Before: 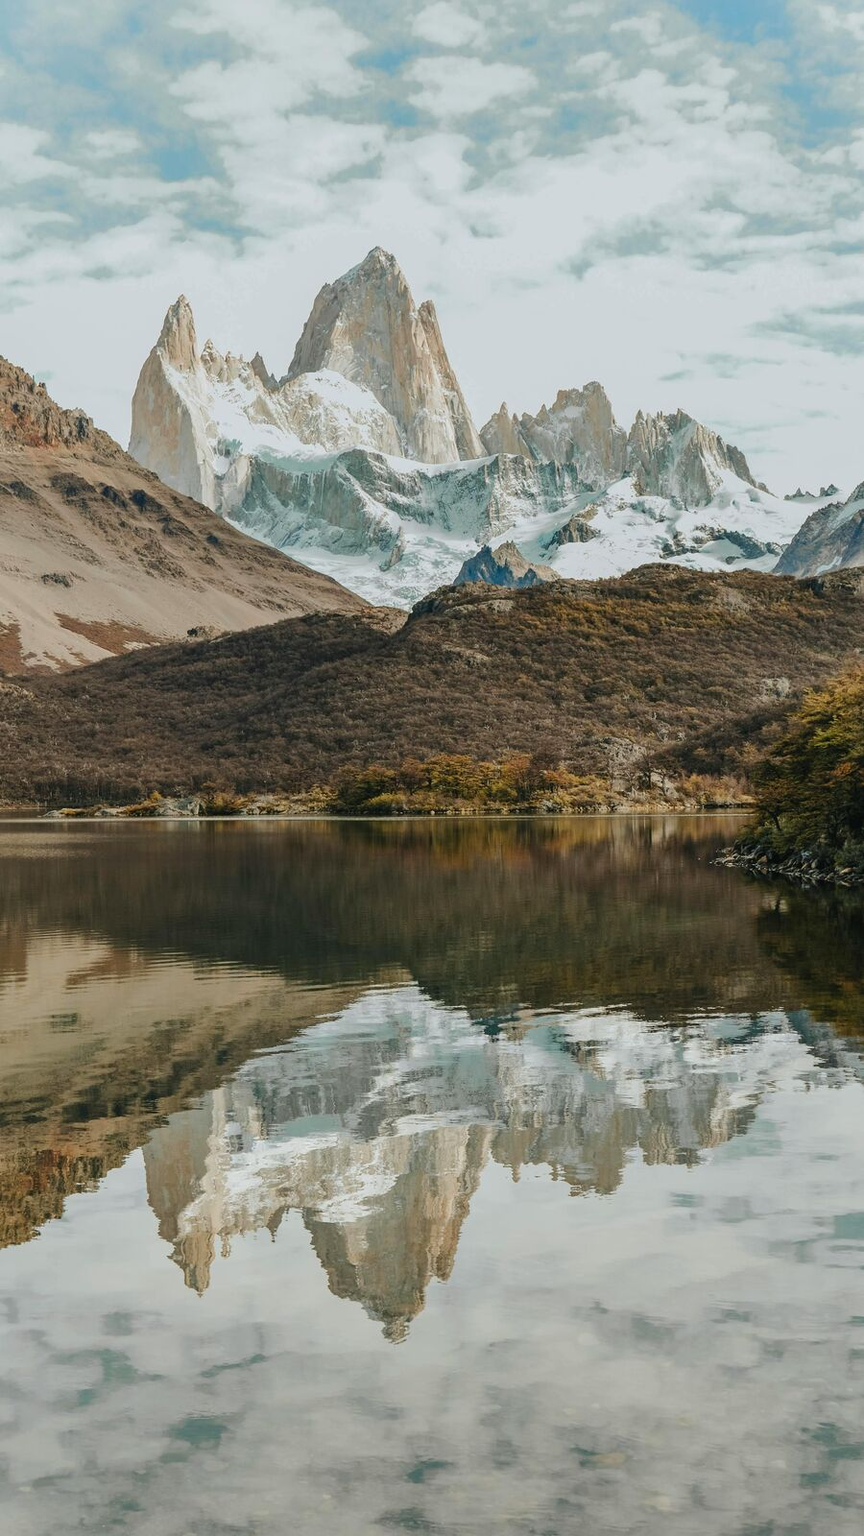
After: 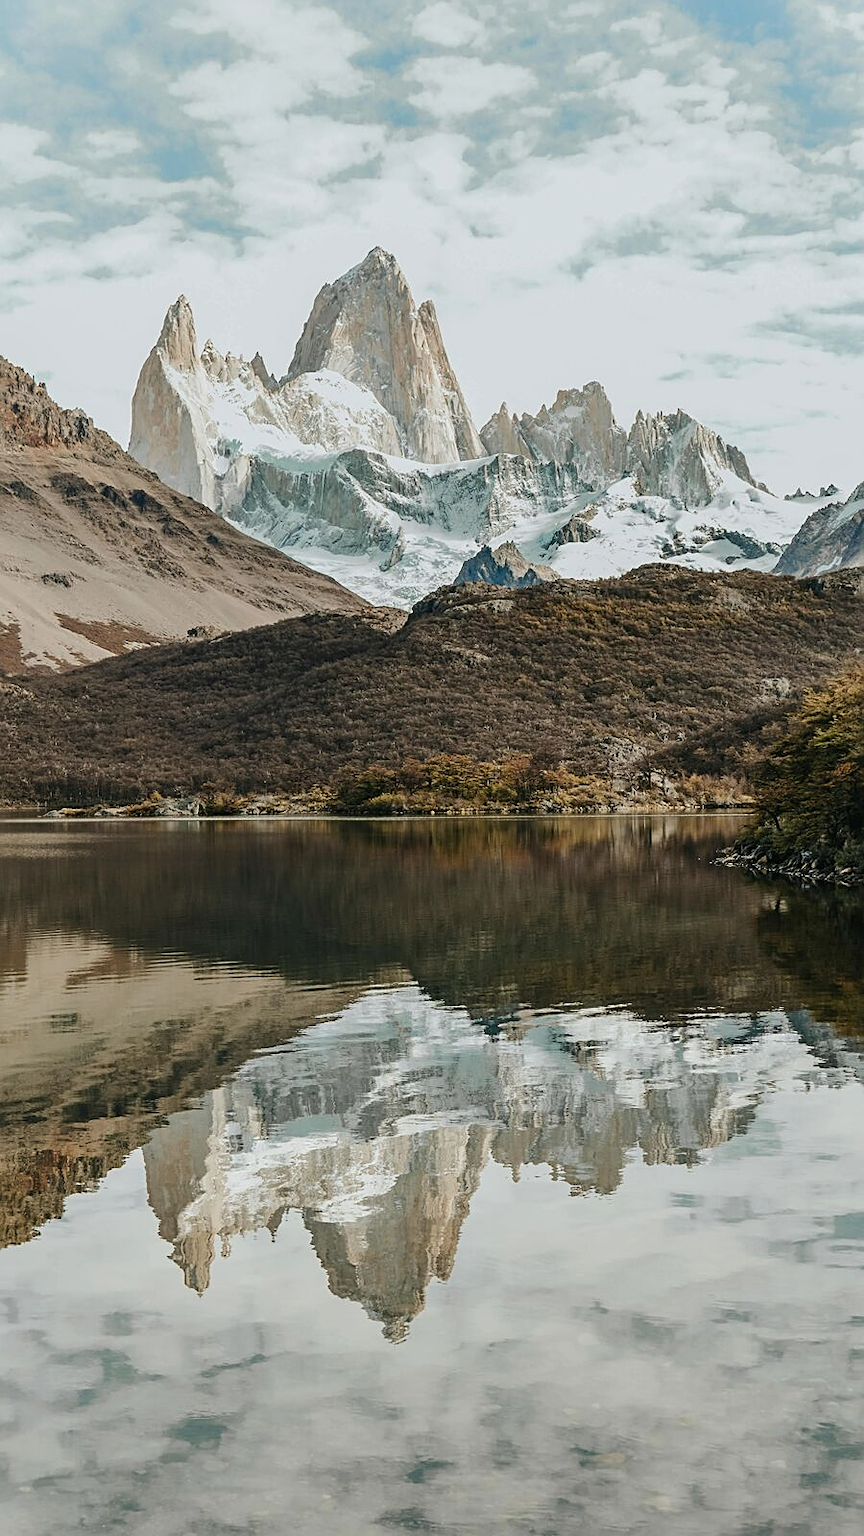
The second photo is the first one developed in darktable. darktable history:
sharpen: on, module defaults
contrast brightness saturation: contrast 0.113, saturation -0.156
